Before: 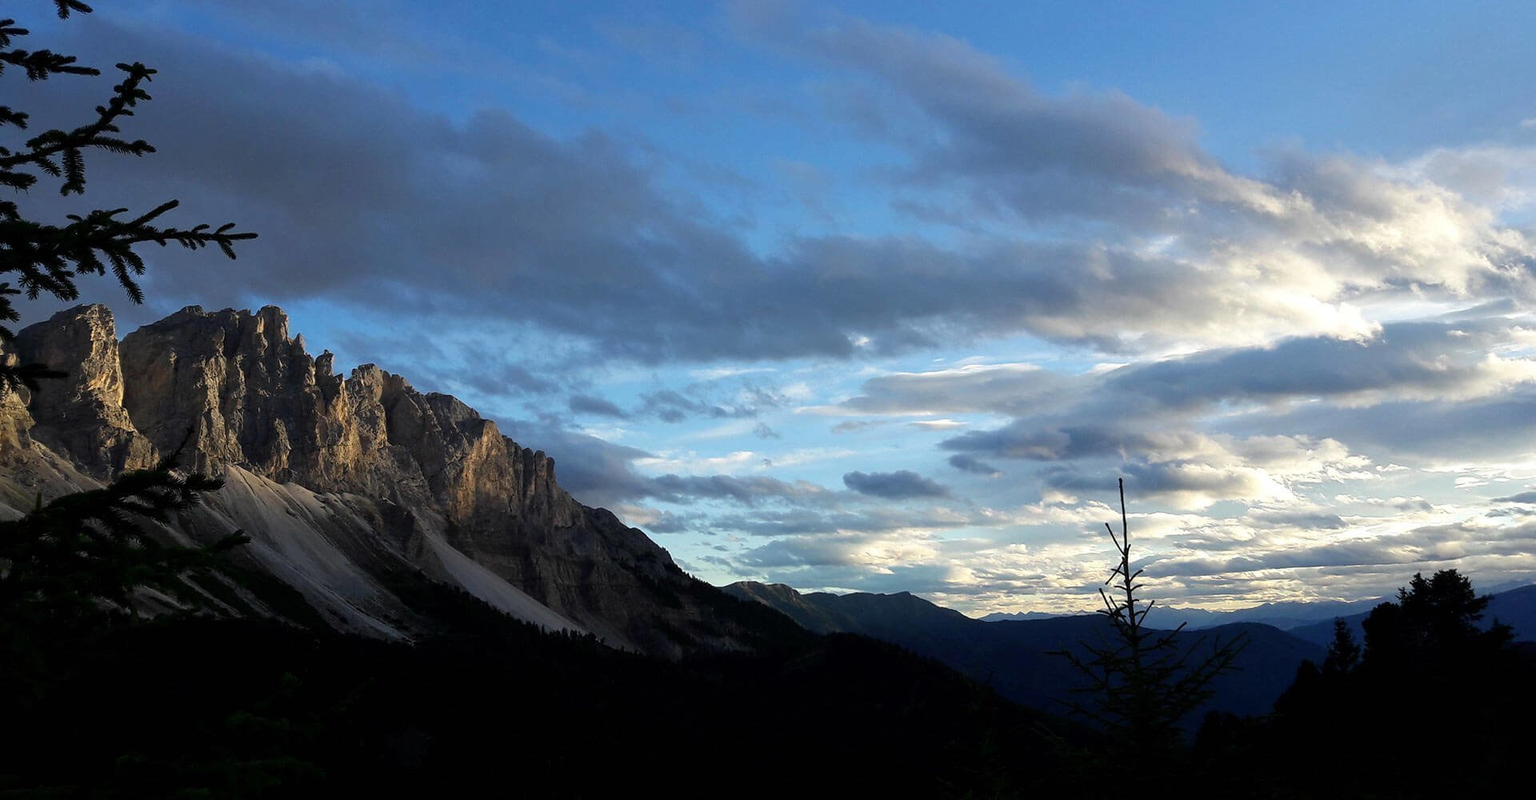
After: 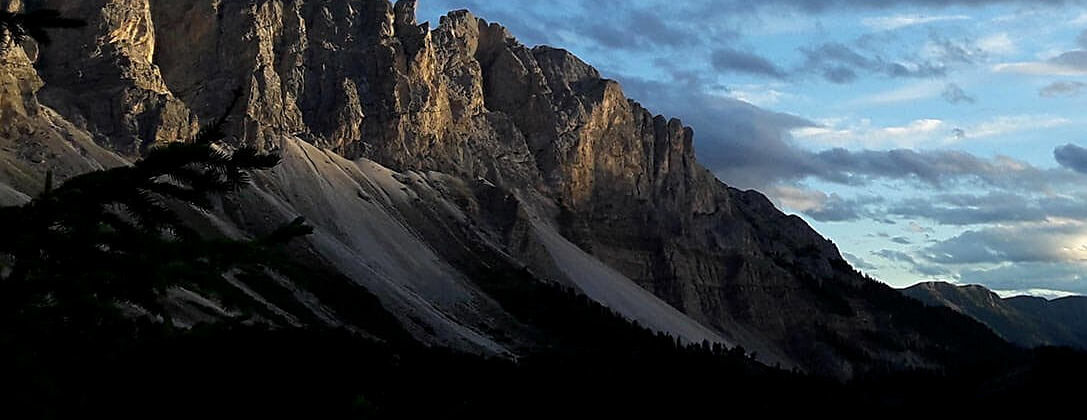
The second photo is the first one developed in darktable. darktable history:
sharpen: on, module defaults
crop: top 44.595%, right 43.373%, bottom 13.317%
exposure: black level correction 0.001, compensate highlight preservation false
